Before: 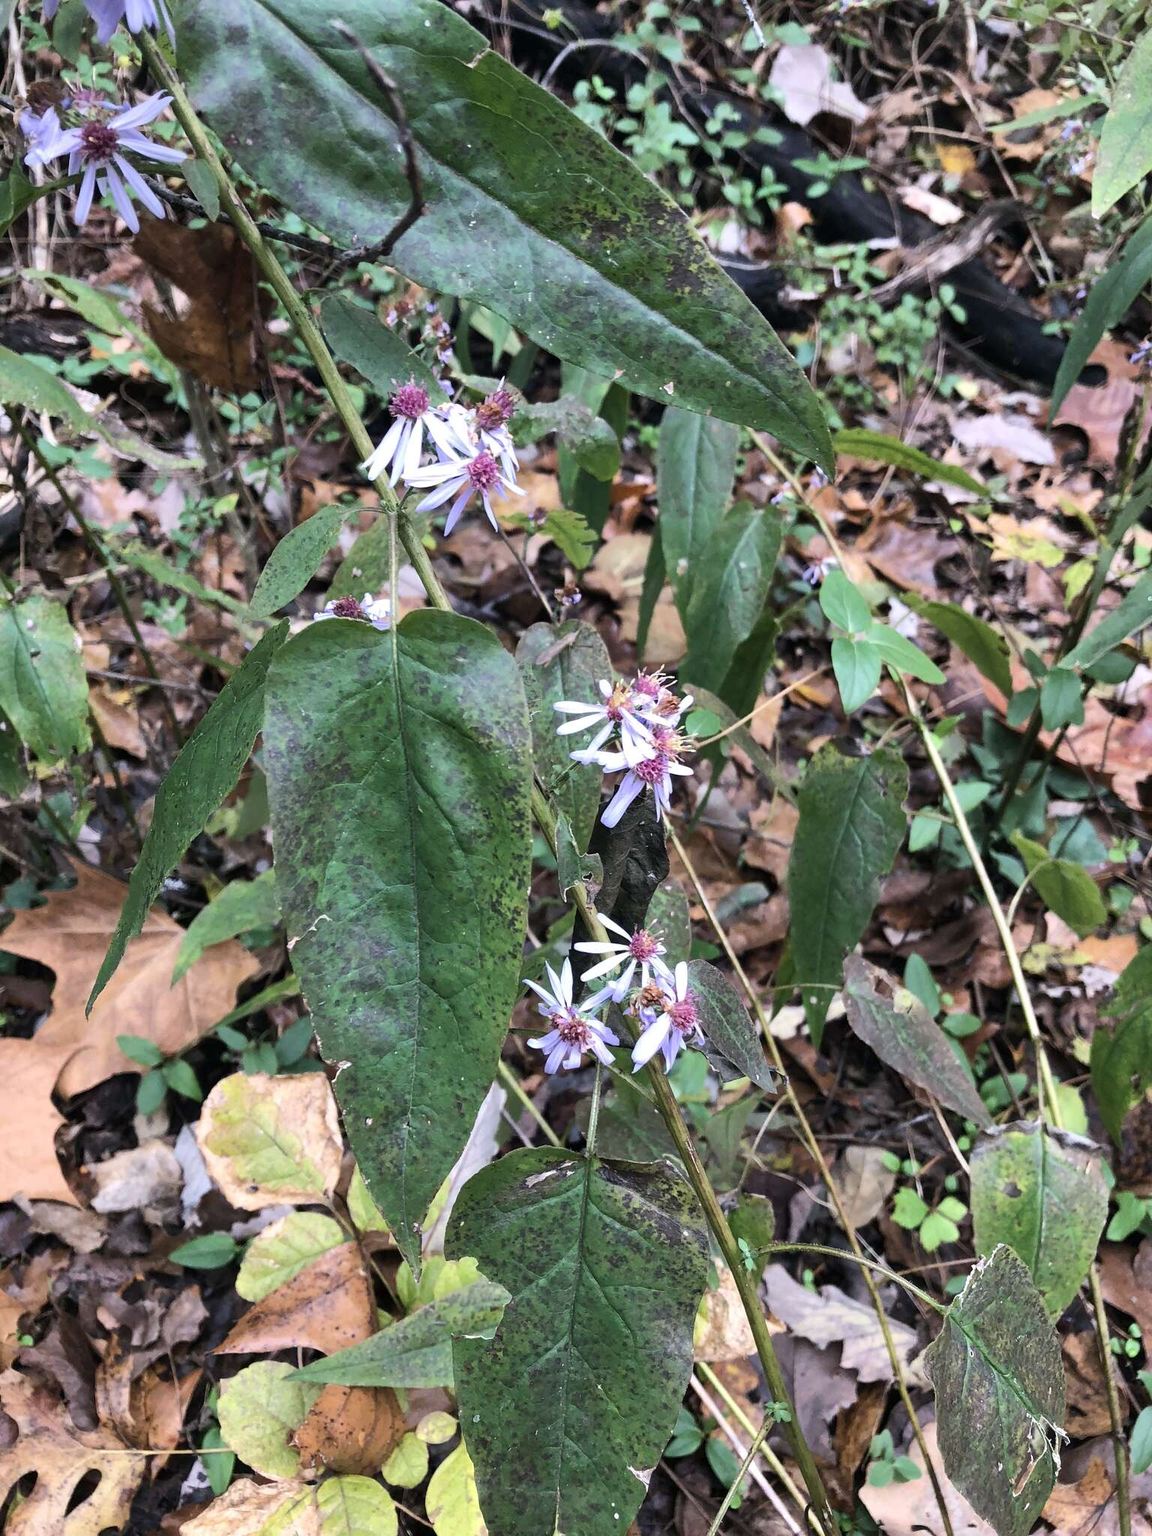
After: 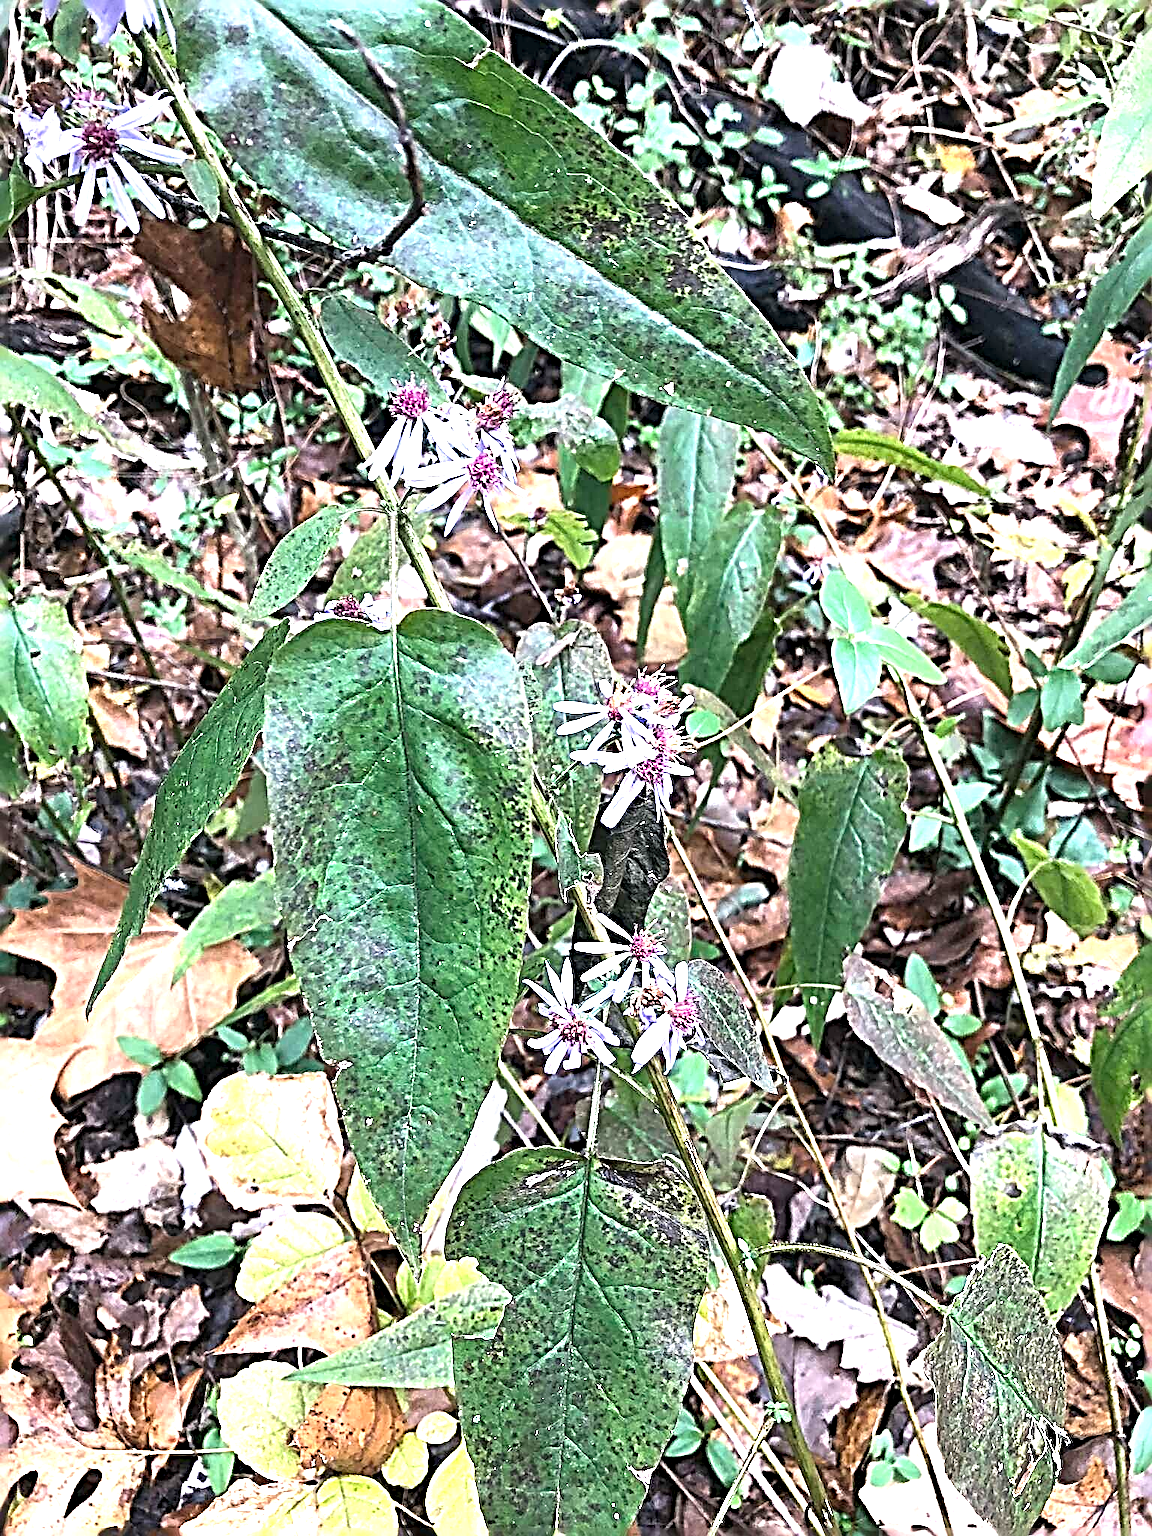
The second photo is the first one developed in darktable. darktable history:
sharpen: radius 4.001, amount 2
exposure: black level correction 0, exposure 1.2 EV, compensate exposure bias true, compensate highlight preservation false
